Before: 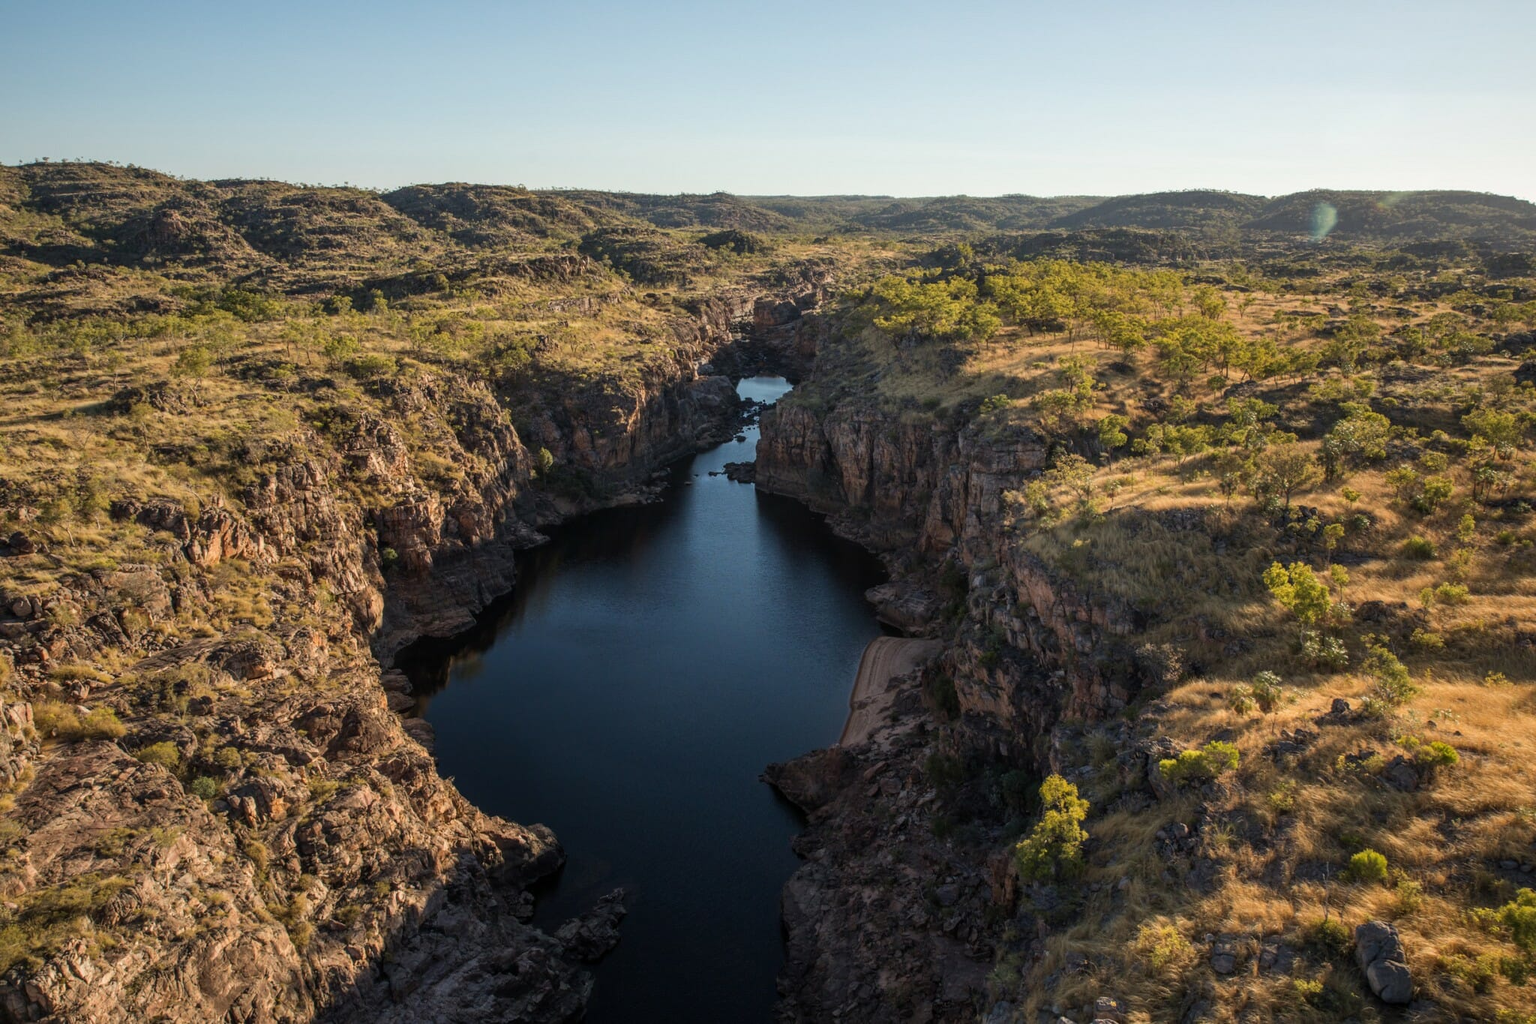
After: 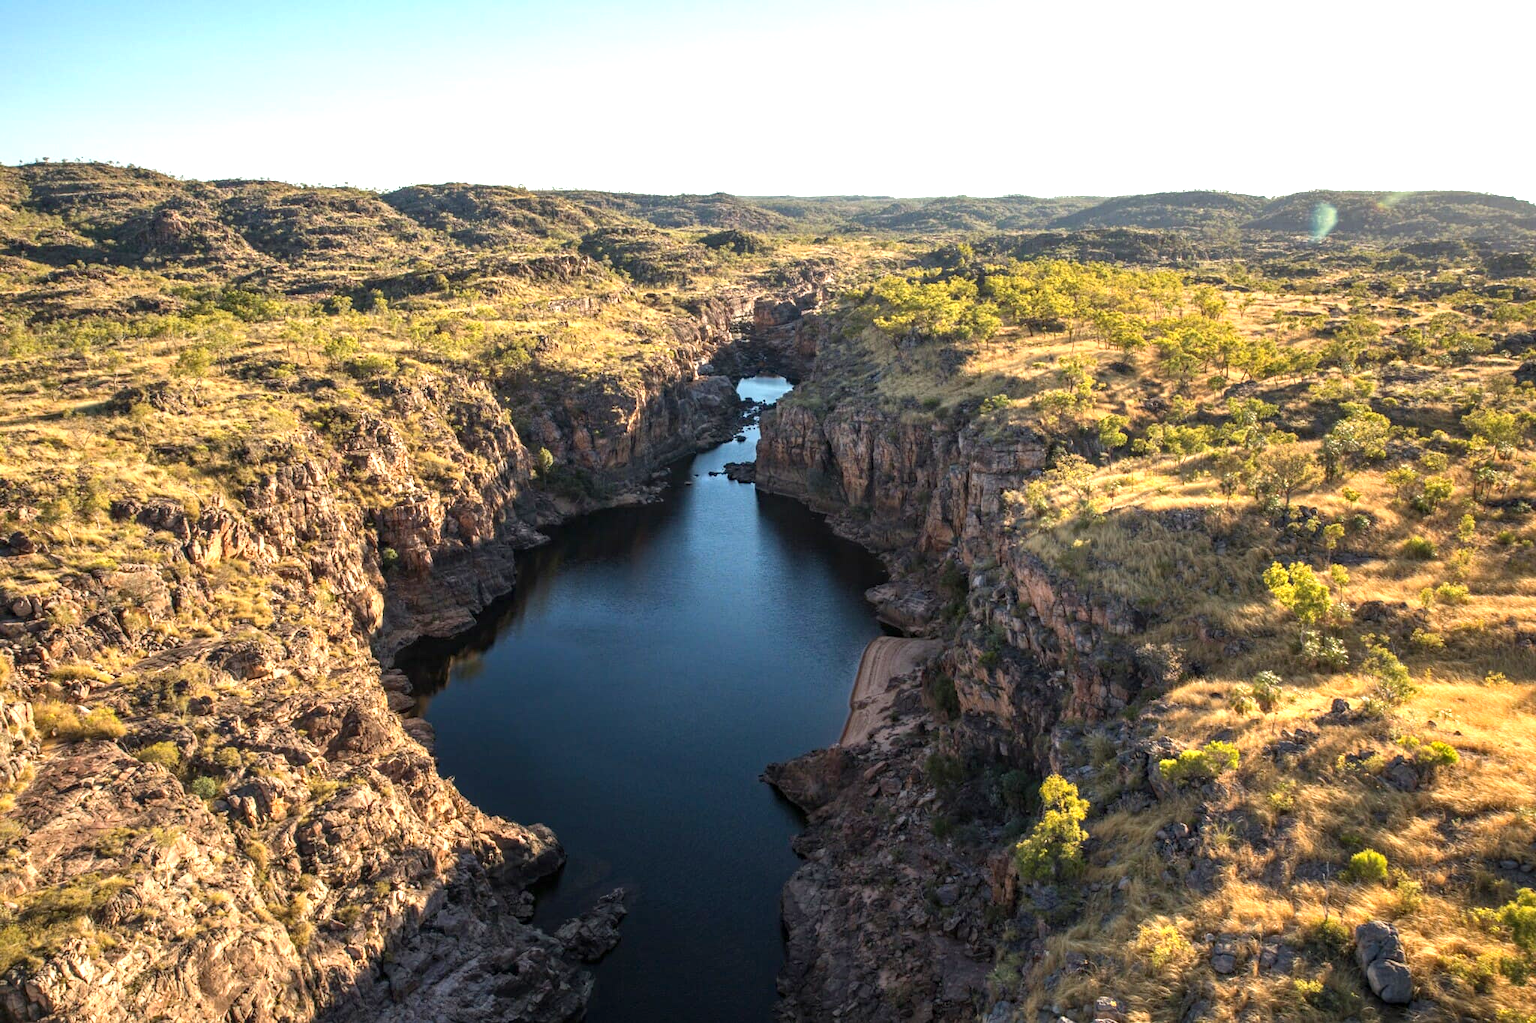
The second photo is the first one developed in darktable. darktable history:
exposure: black level correction 0, exposure 1.2 EV, compensate highlight preservation false
haze removal: adaptive false
